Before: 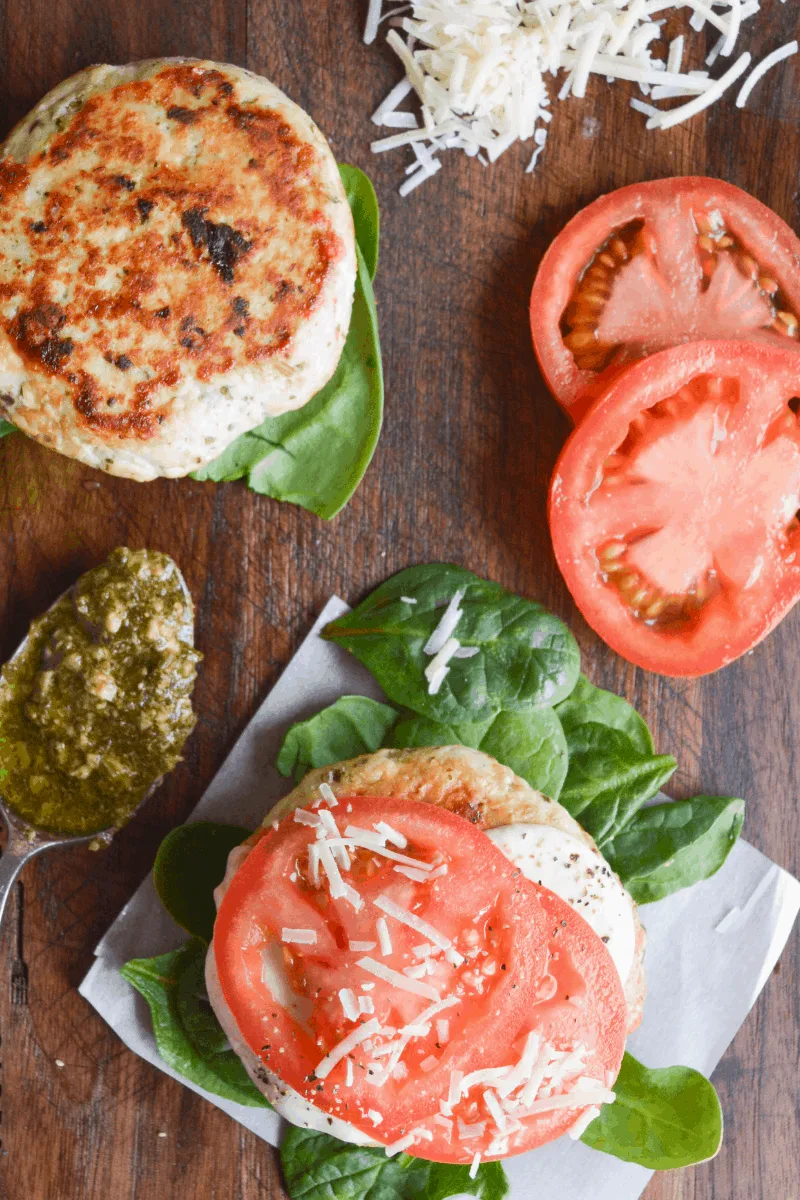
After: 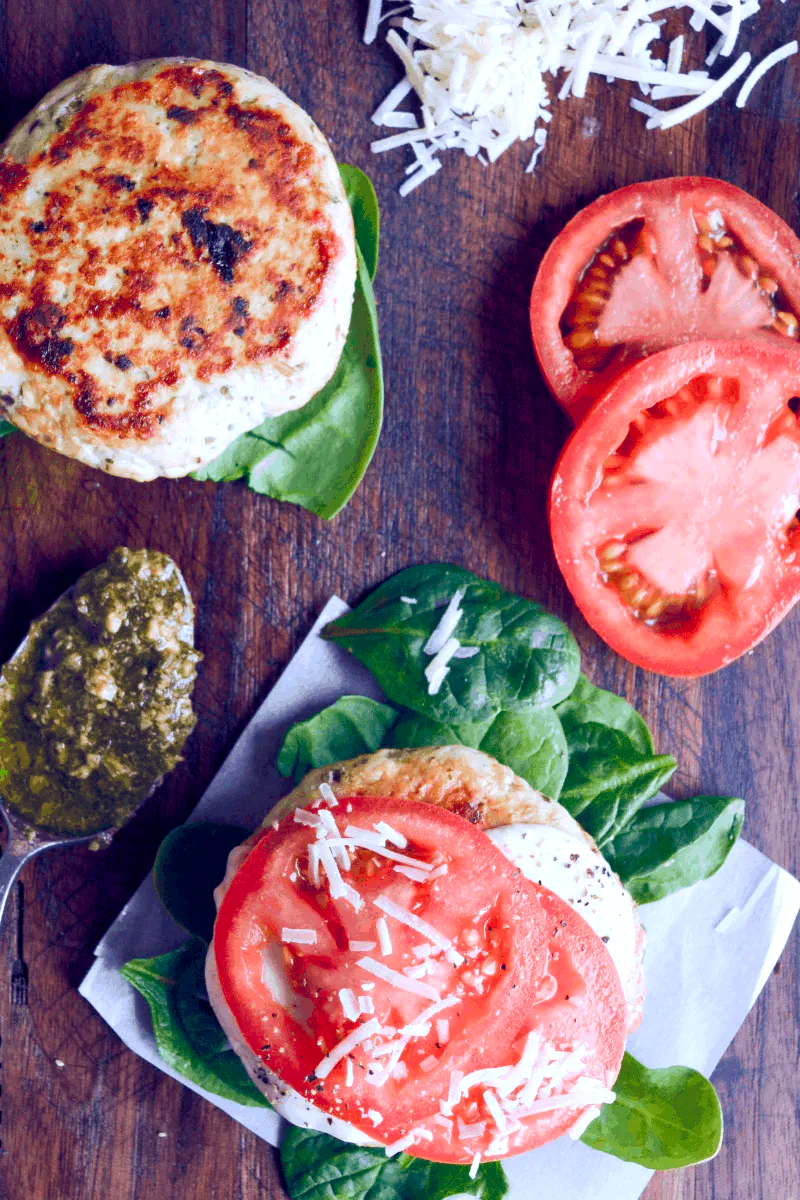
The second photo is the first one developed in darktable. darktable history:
color calibration: illuminant as shot in camera, x 0.358, y 0.373, temperature 4628.91 K
color balance rgb: shadows lift › luminance -41.13%, shadows lift › chroma 14.13%, shadows lift › hue 260°, power › luminance -3.76%, power › chroma 0.56%, power › hue 40.37°, highlights gain › luminance 16.81%, highlights gain › chroma 2.94%, highlights gain › hue 260°, global offset › luminance -0.29%, global offset › chroma 0.31%, global offset › hue 260°, perceptual saturation grading › global saturation 20%, perceptual saturation grading › highlights -13.92%, perceptual saturation grading › shadows 50%
